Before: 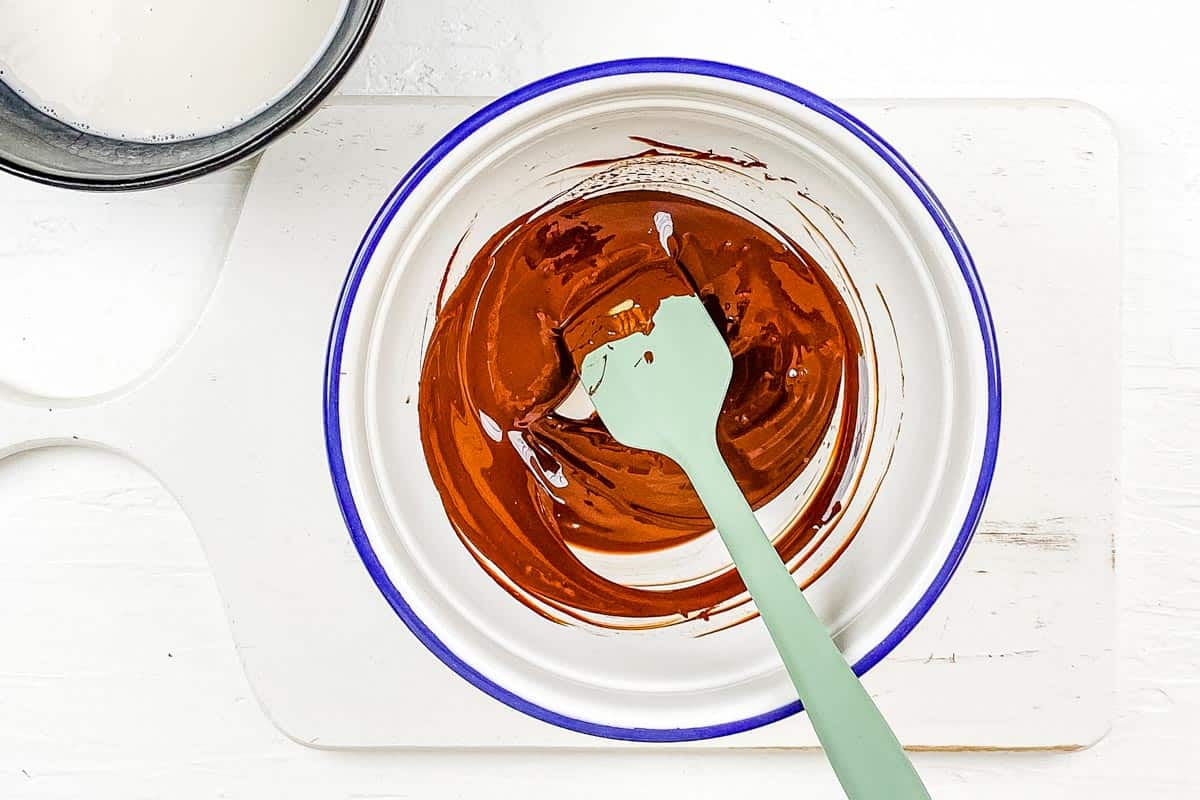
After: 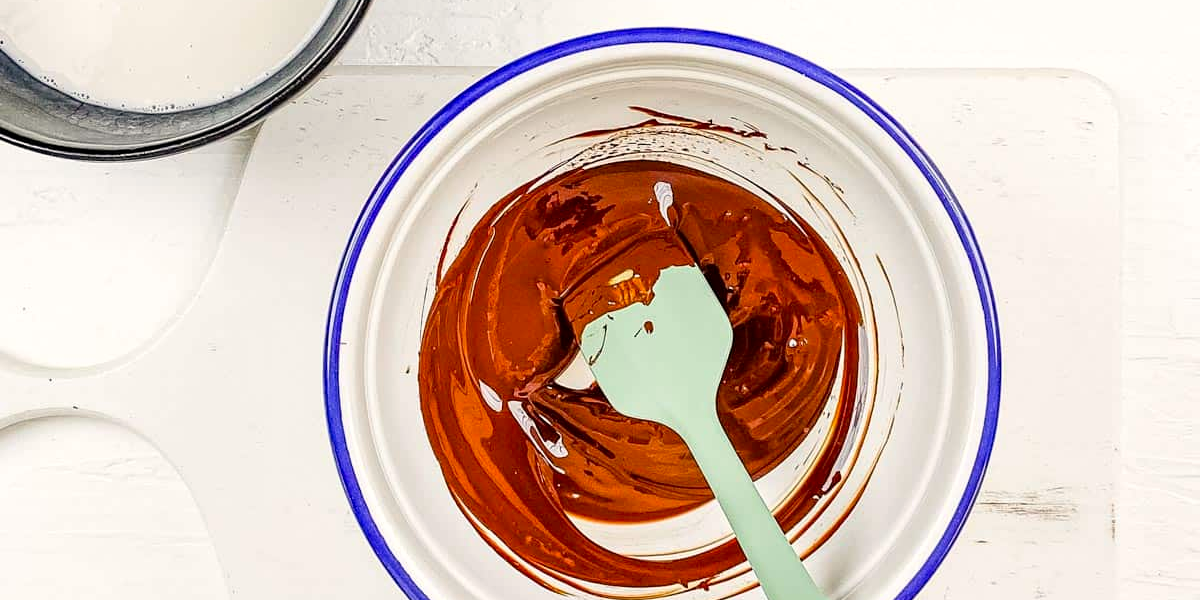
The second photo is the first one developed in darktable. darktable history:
crop: top 3.857%, bottom 21.132%
exposure: black level correction 0.001, compensate highlight preservation false
color correction: highlights a* 0.816, highlights b* 2.78, saturation 1.1
